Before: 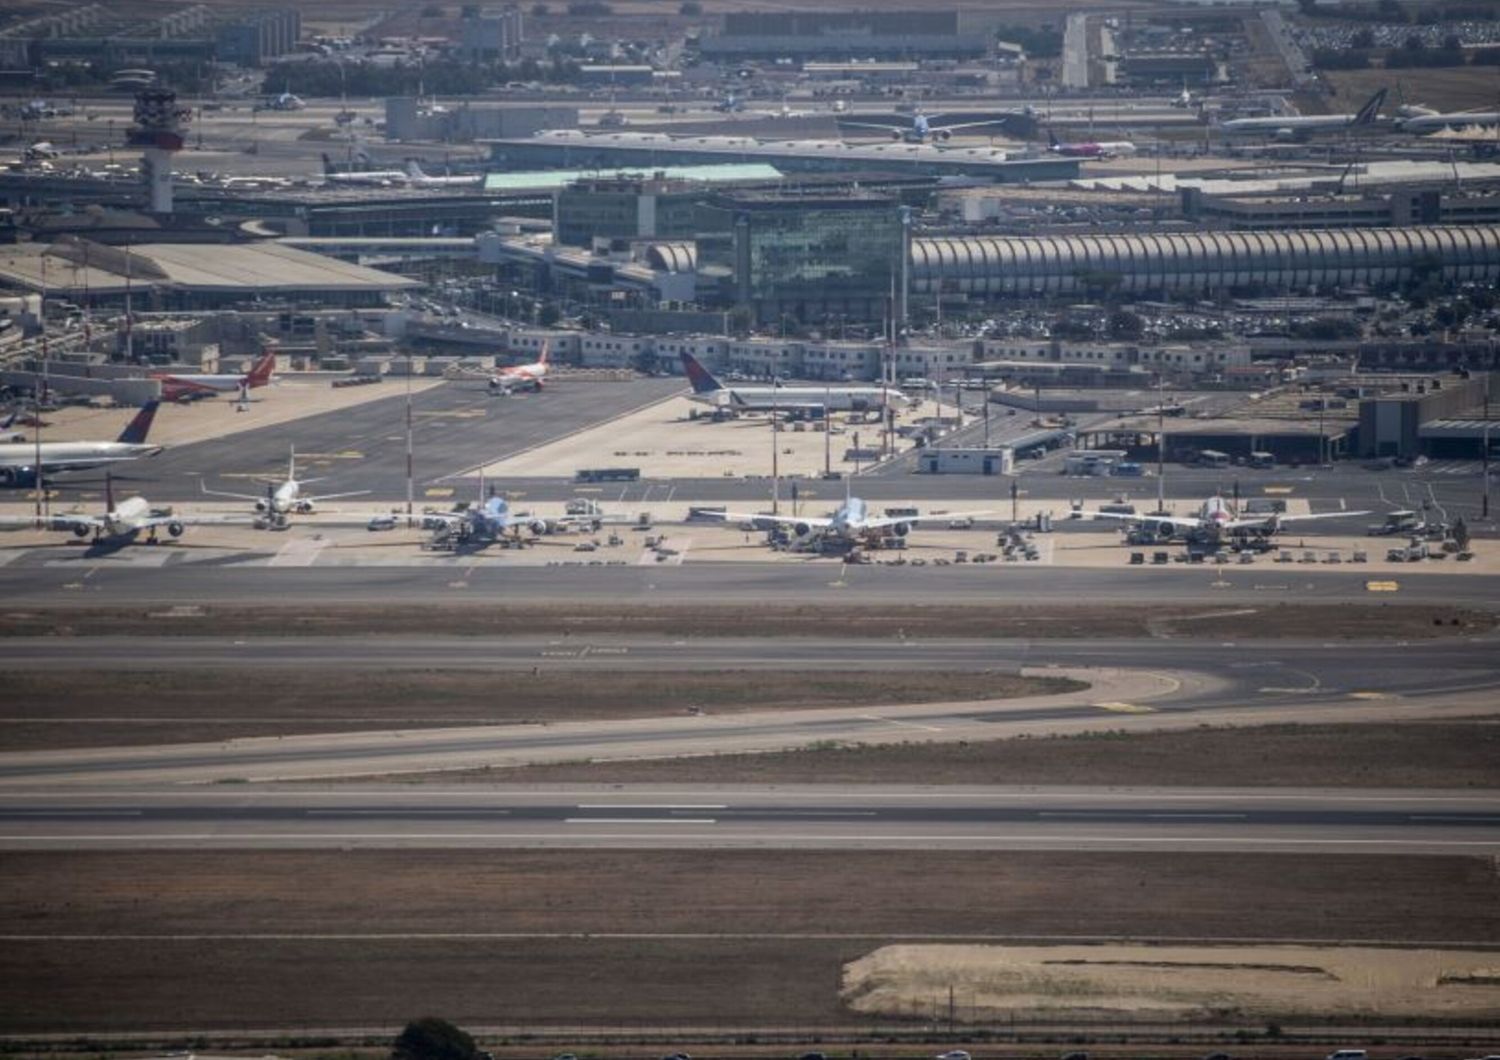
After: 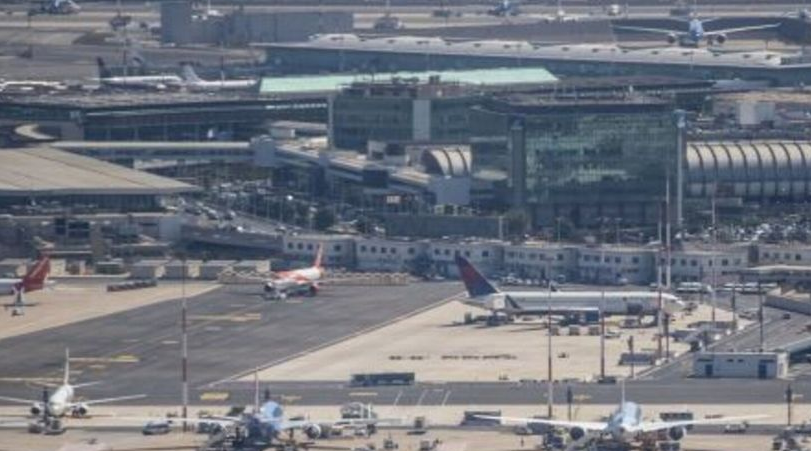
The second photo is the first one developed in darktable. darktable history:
crop: left 15.037%, top 9.137%, right 30.883%, bottom 48.315%
